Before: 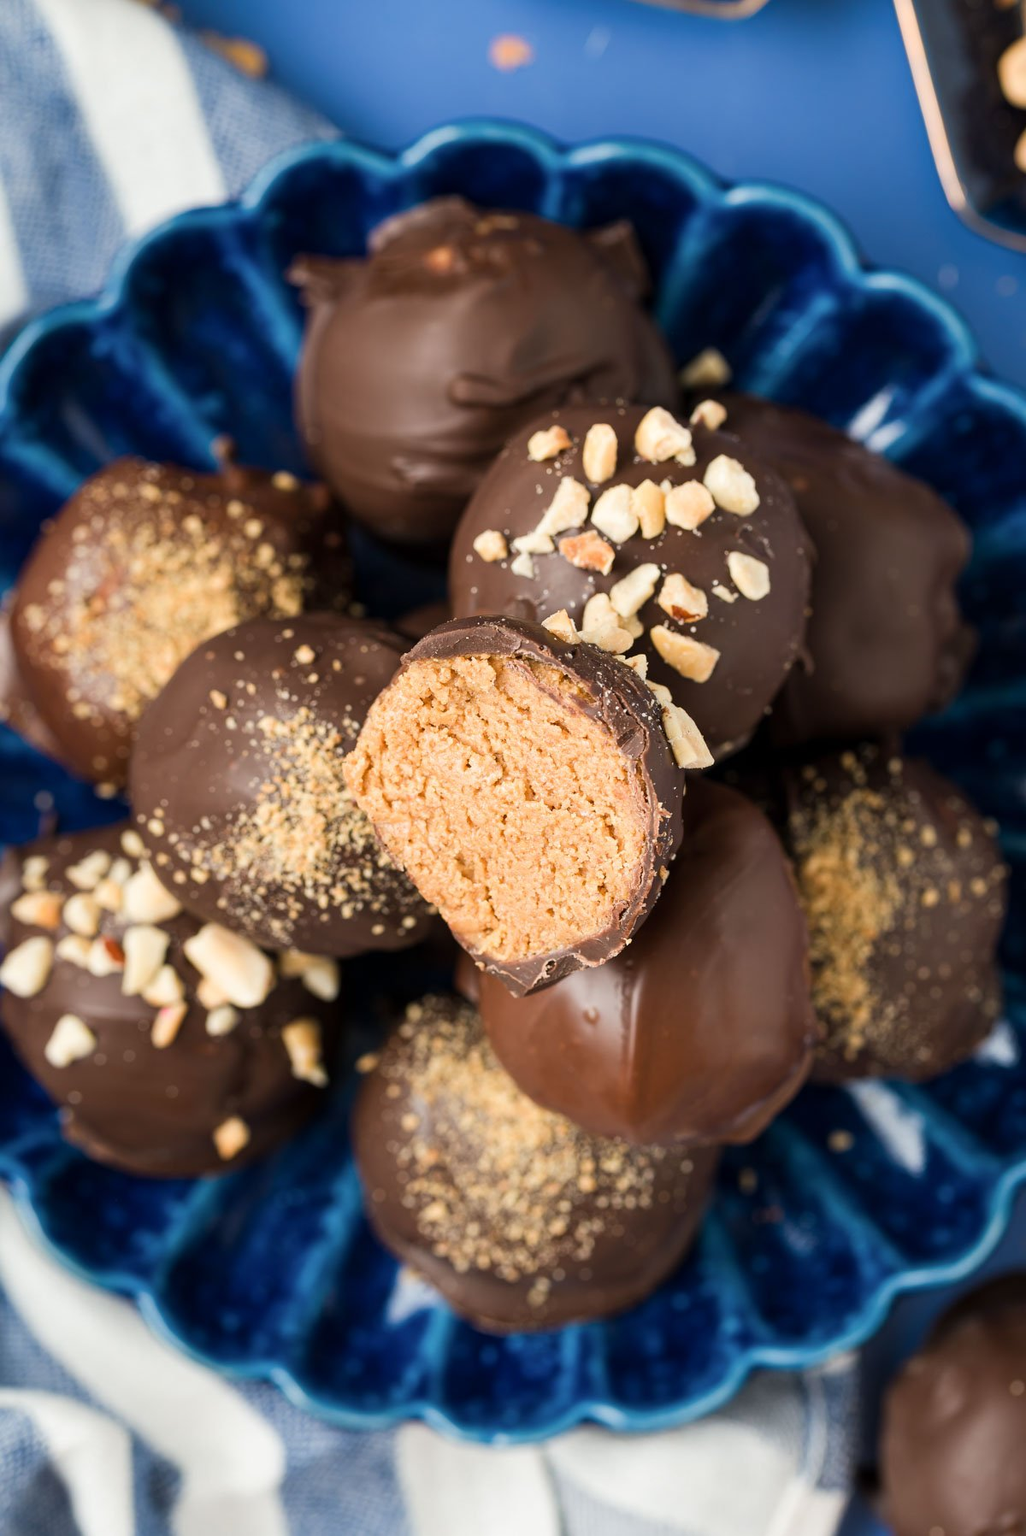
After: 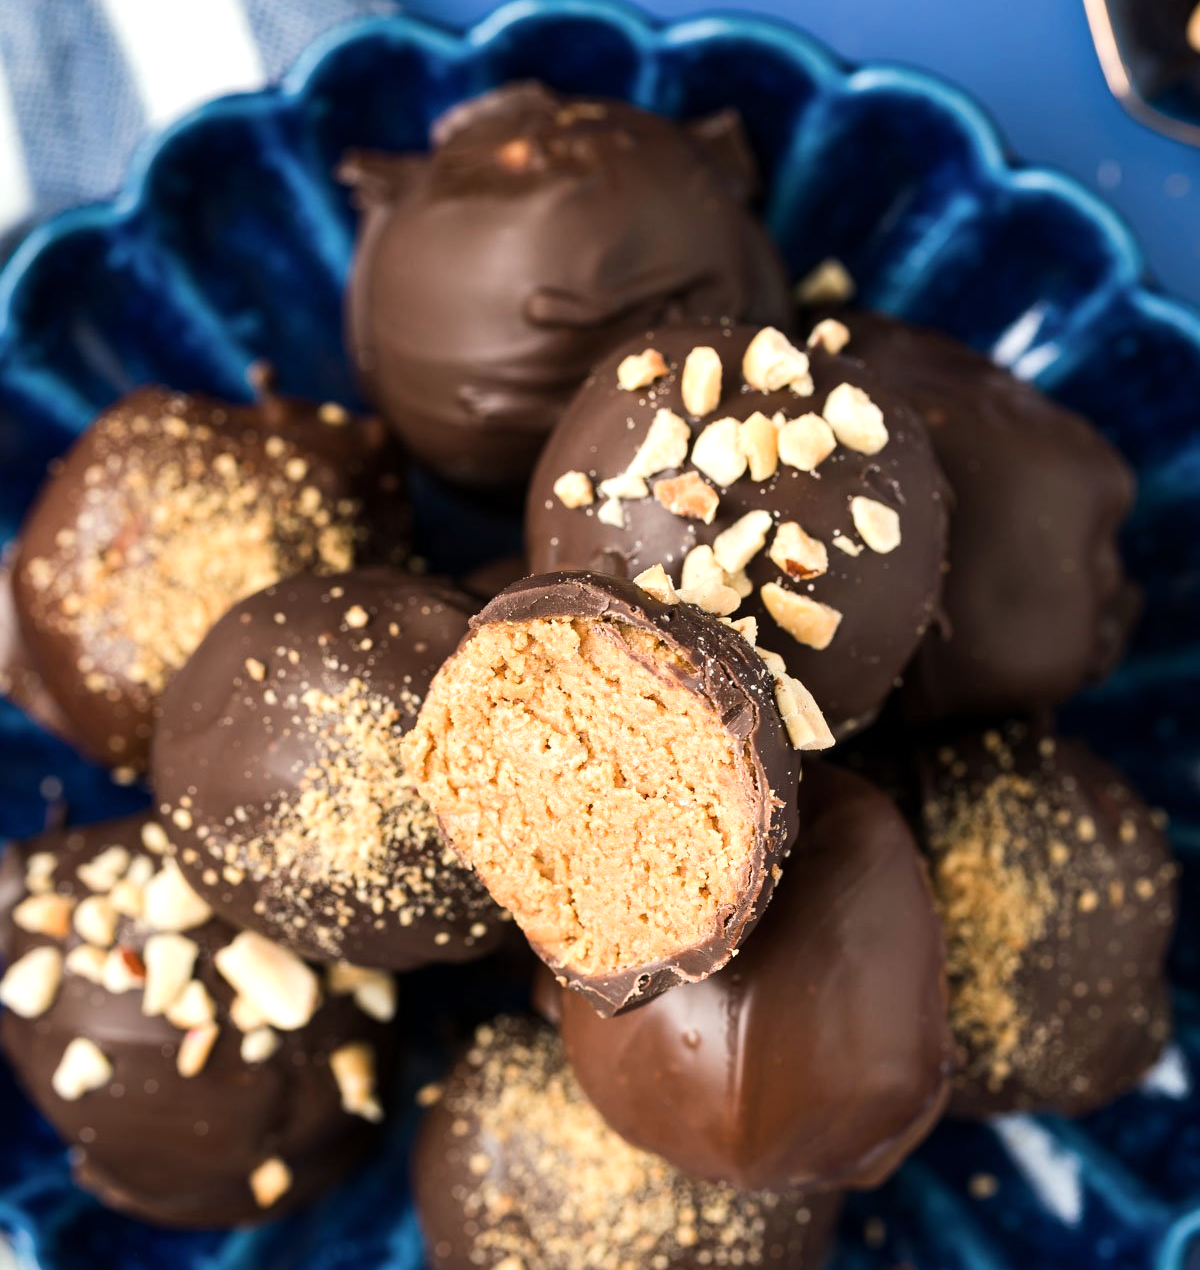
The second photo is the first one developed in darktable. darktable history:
tone equalizer: -8 EV -0.417 EV, -7 EV -0.389 EV, -6 EV -0.333 EV, -5 EV -0.222 EV, -3 EV 0.222 EV, -2 EV 0.333 EV, -1 EV 0.389 EV, +0 EV 0.417 EV, edges refinement/feathering 500, mask exposure compensation -1.57 EV, preserve details no
crop and rotate: top 8.293%, bottom 20.996%
